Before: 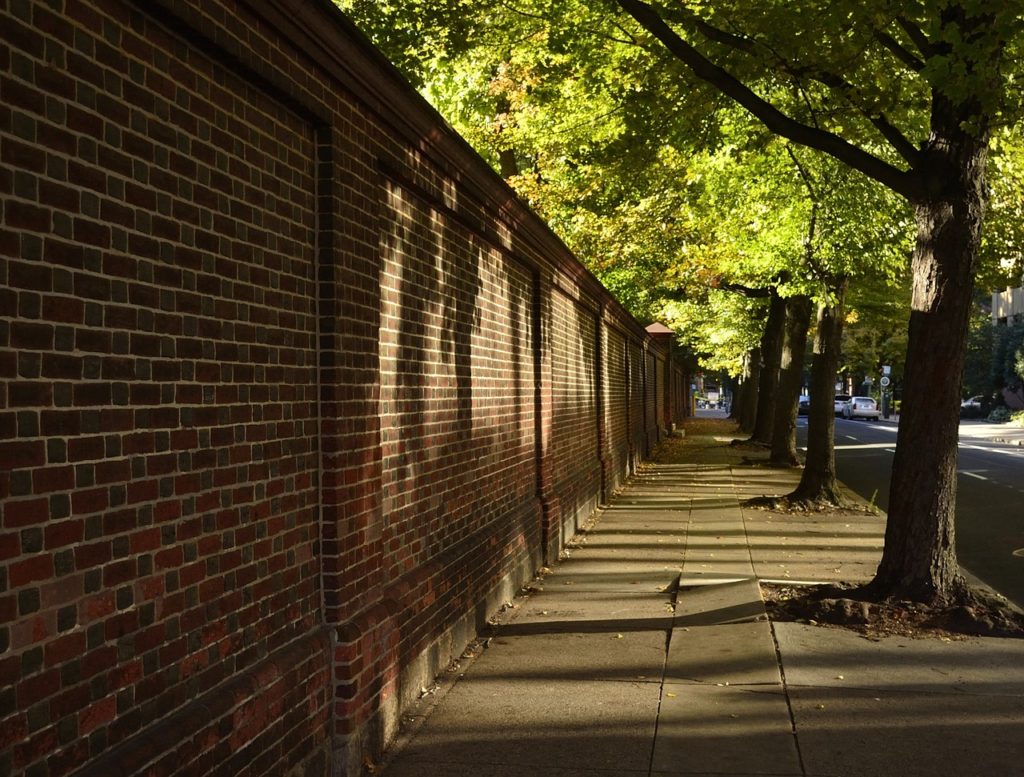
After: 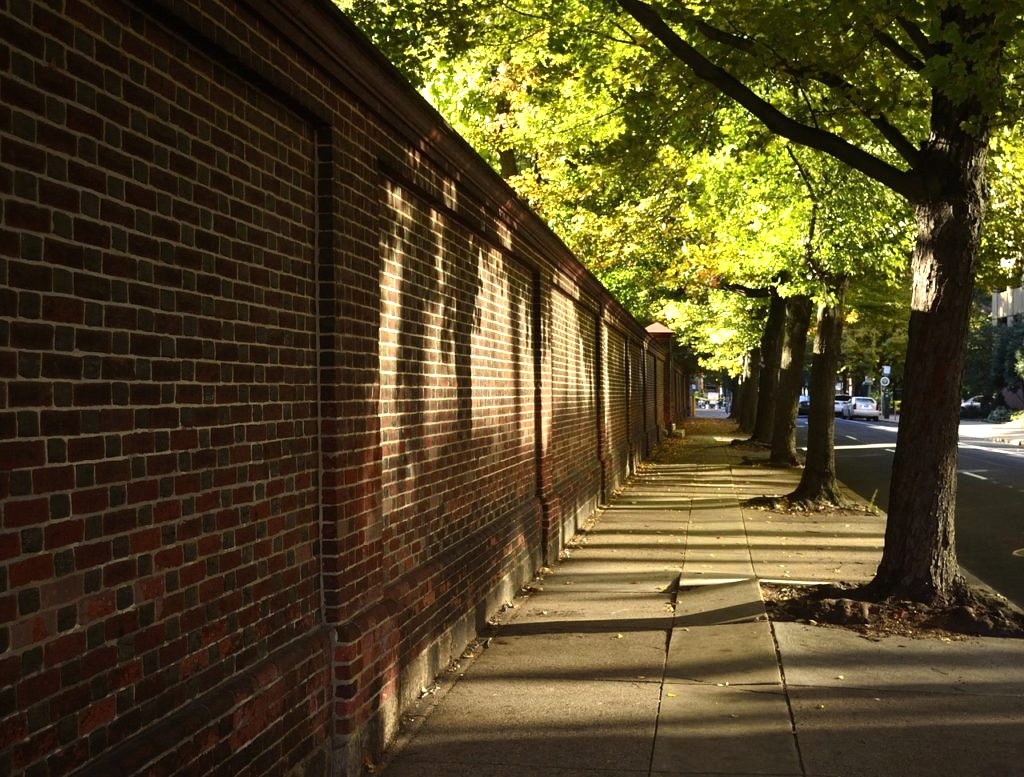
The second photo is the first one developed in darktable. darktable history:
tone equalizer: -8 EV -0.74 EV, -7 EV -0.667 EV, -6 EV -0.629 EV, -5 EV -0.364 EV, -3 EV 0.396 EV, -2 EV 0.6 EV, -1 EV 0.7 EV, +0 EV 0.76 EV, smoothing diameter 24.82%, edges refinement/feathering 14.12, preserve details guided filter
